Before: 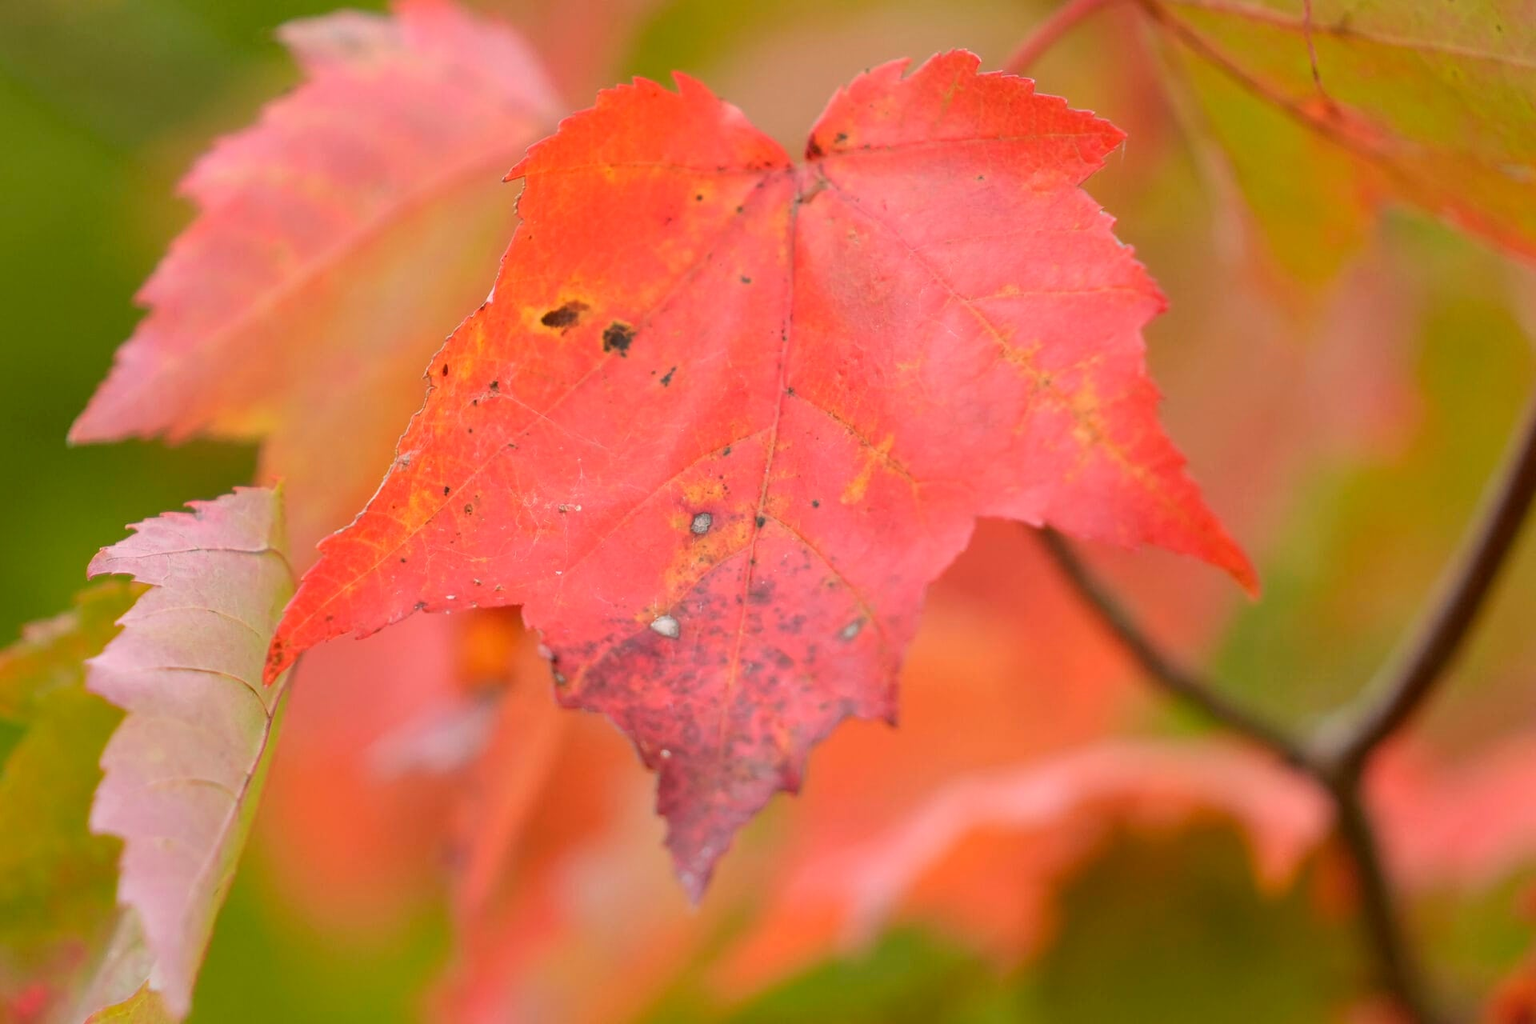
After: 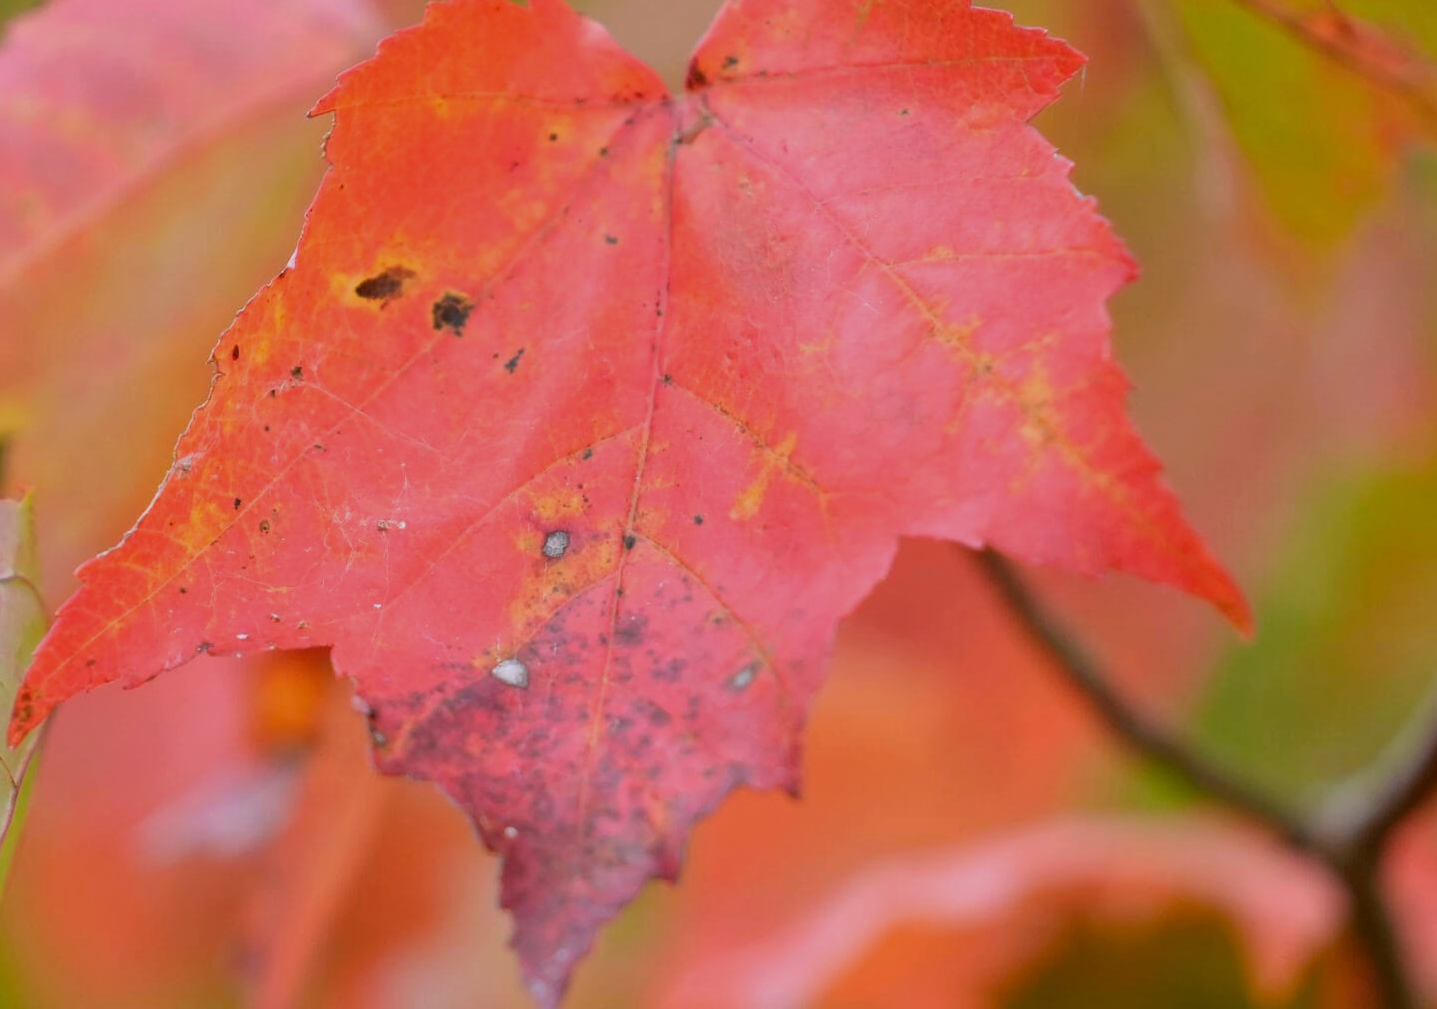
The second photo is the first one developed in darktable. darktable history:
crop: left 16.768%, top 8.653%, right 8.362%, bottom 12.485%
white balance: red 0.931, blue 1.11
exposure: exposure -0.151 EV, compensate highlight preservation false
